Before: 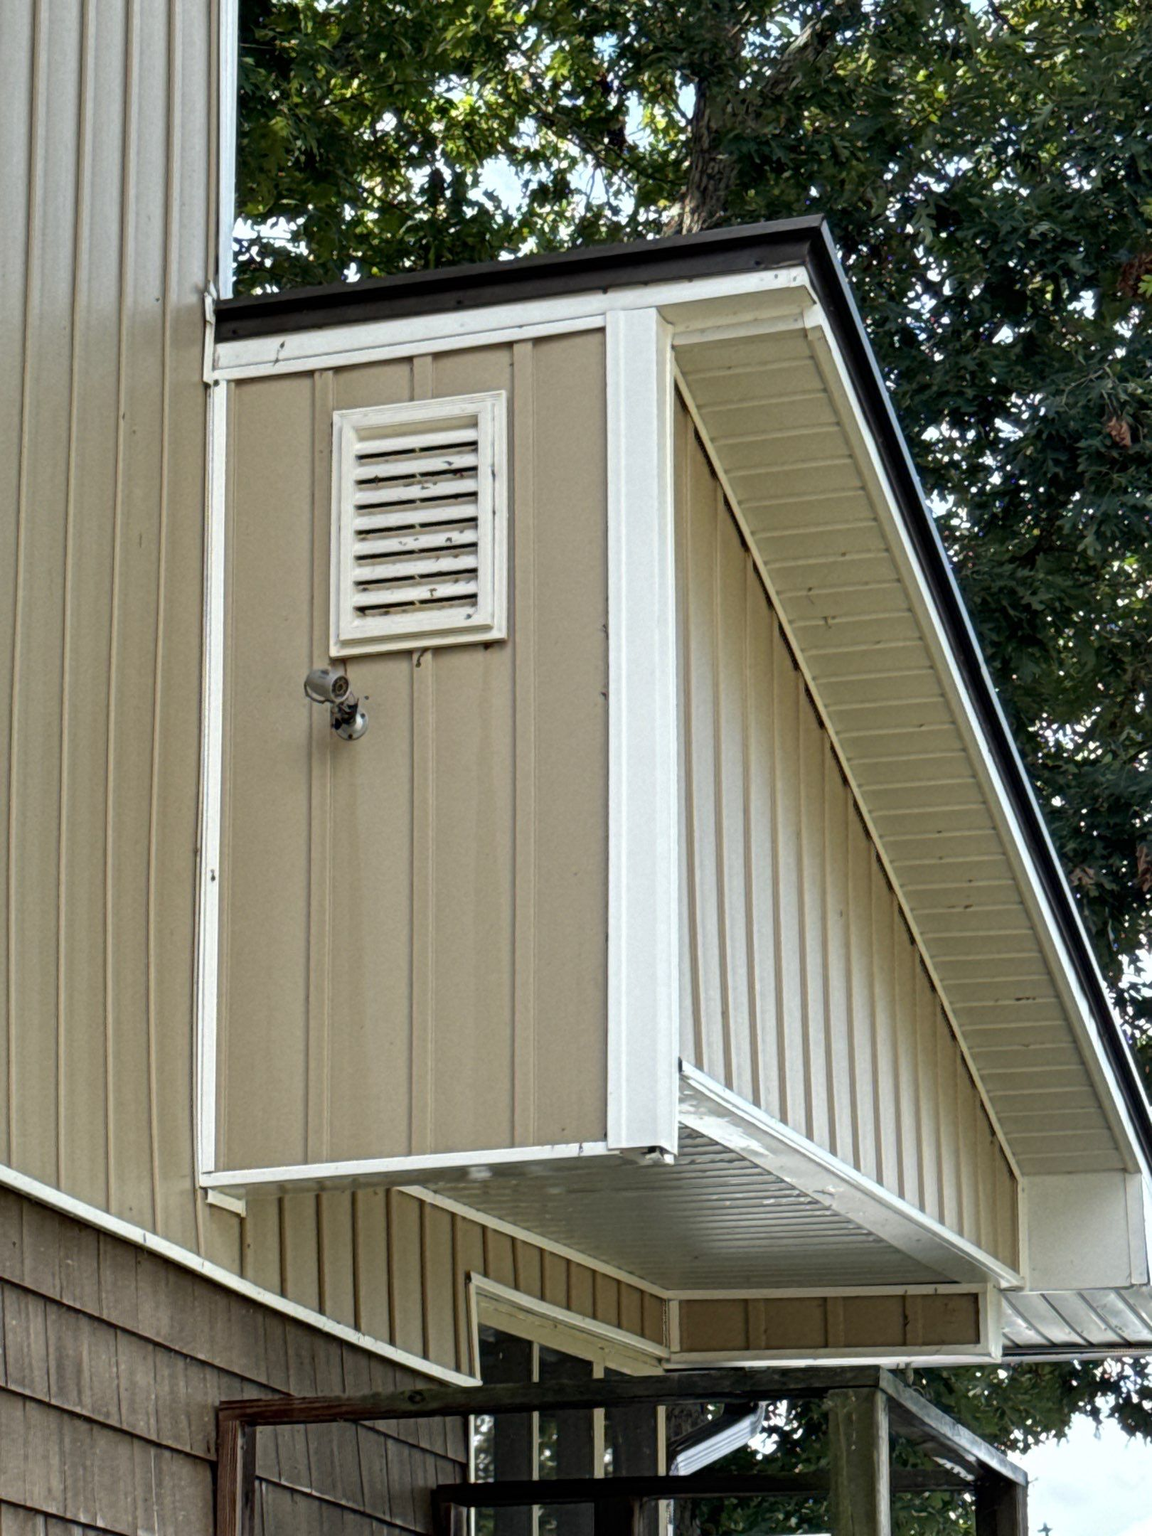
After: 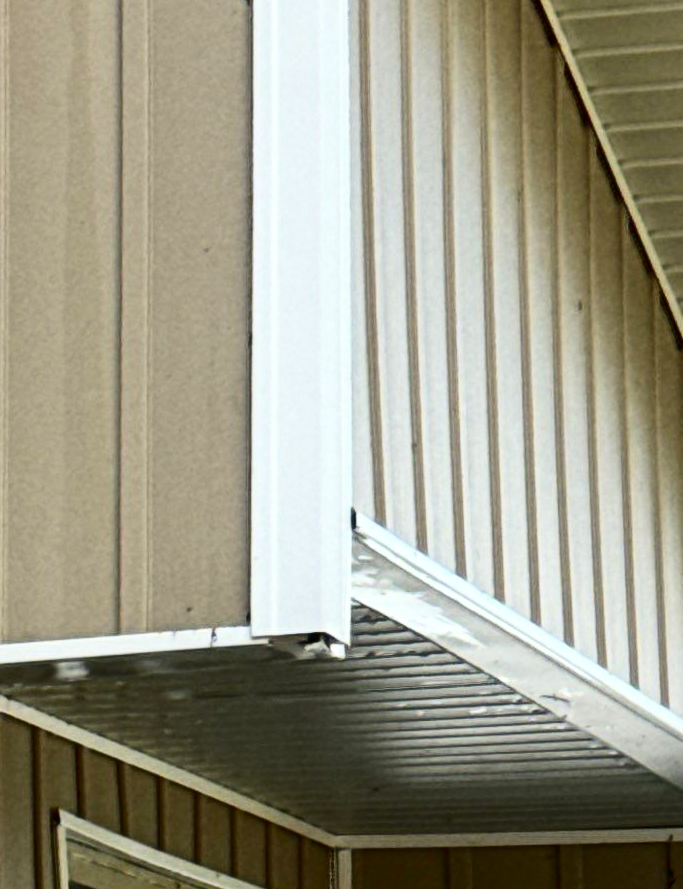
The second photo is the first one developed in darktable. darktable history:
contrast brightness saturation: contrast 0.313, brightness -0.07, saturation 0.169
exposure: compensate exposure bias true, compensate highlight preservation false
crop: left 37.271%, top 45.331%, right 20.518%, bottom 13.479%
levels: mode automatic, levels [0, 0.48, 0.961]
